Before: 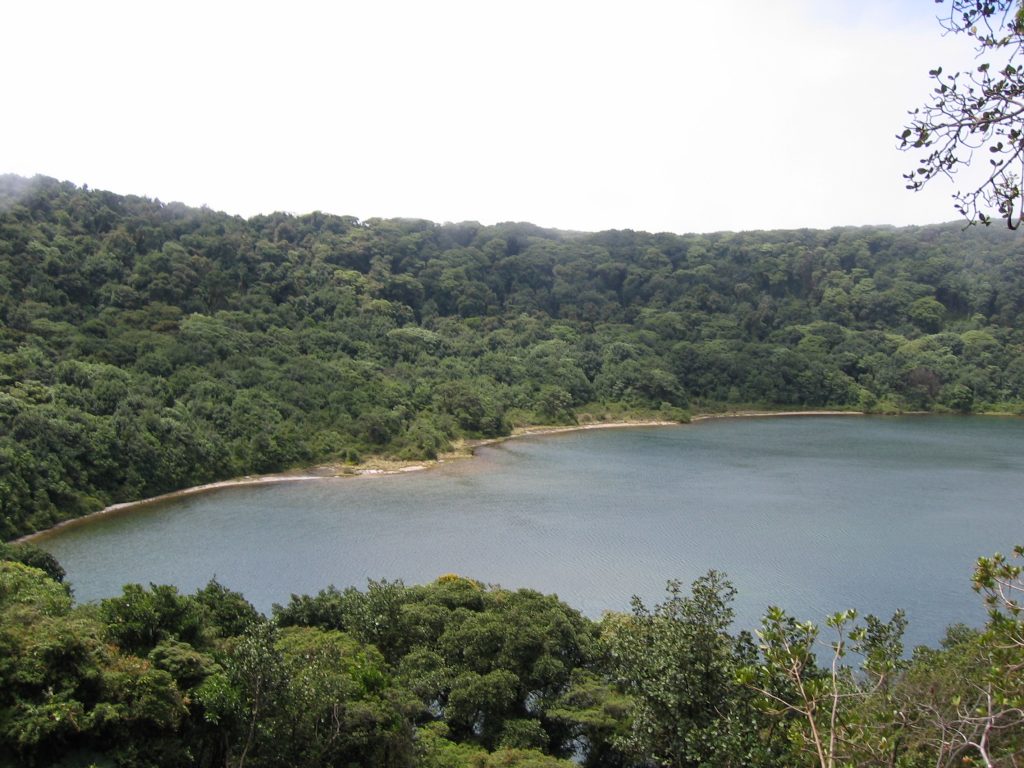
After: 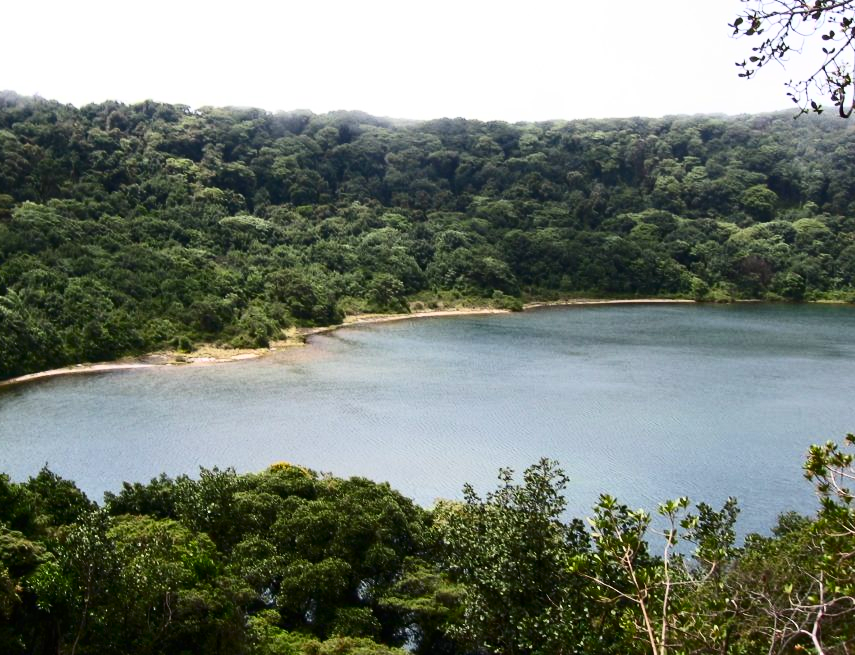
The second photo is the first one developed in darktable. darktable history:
contrast brightness saturation: contrast 0.409, brightness 0.04, saturation 0.264
crop: left 16.503%, top 14.617%
